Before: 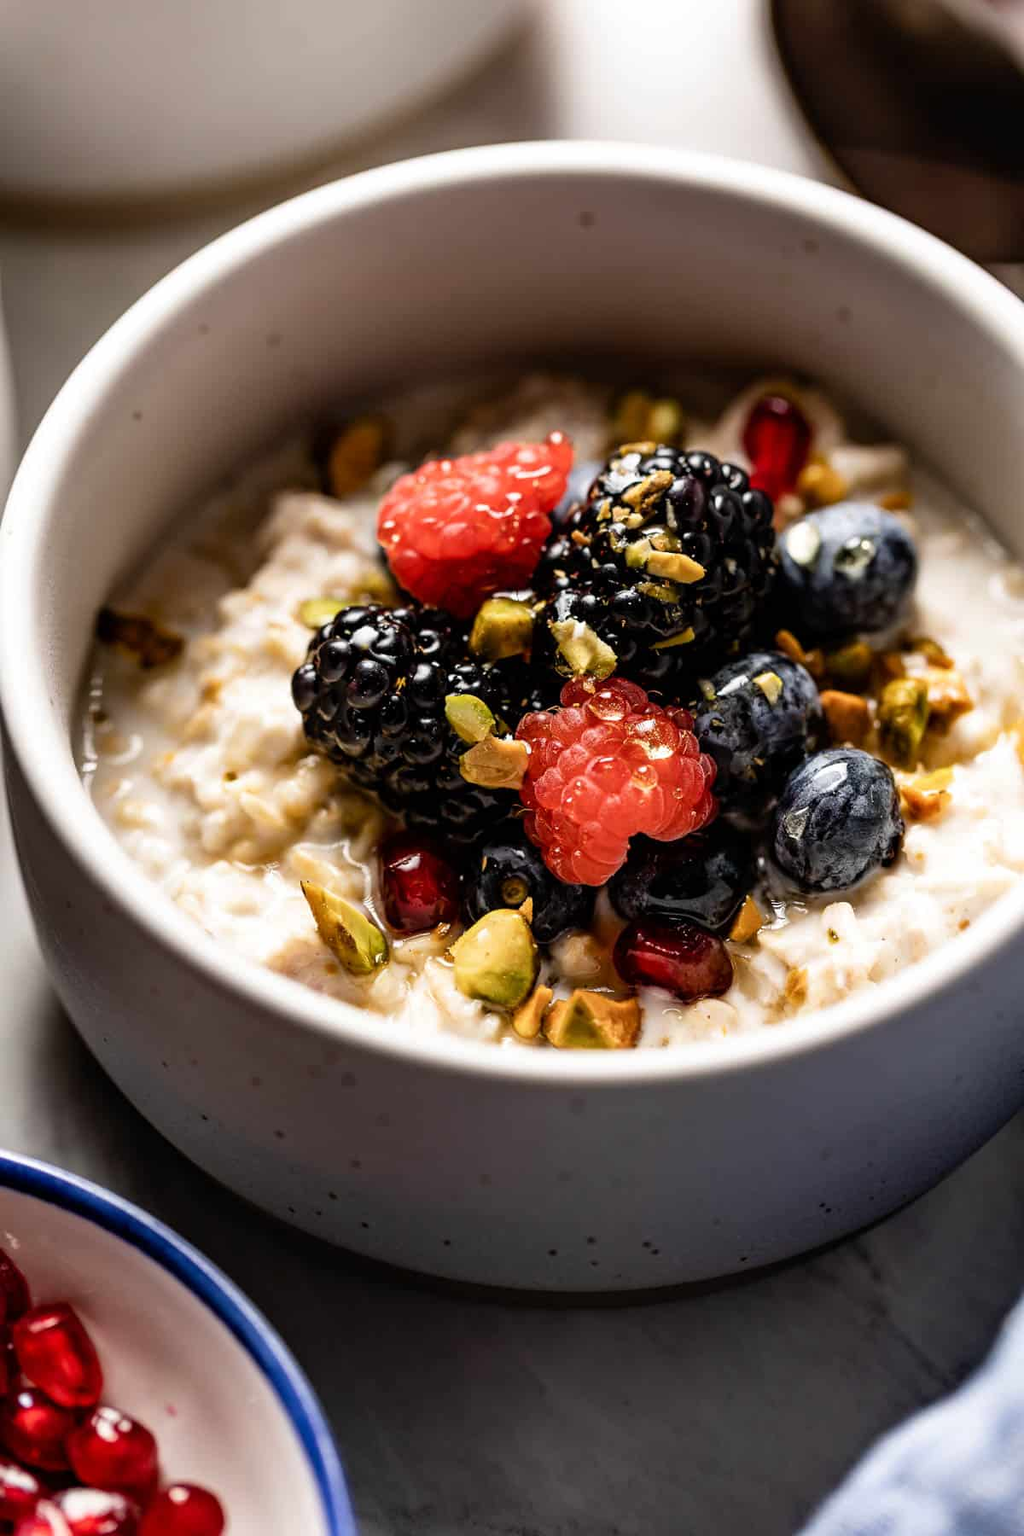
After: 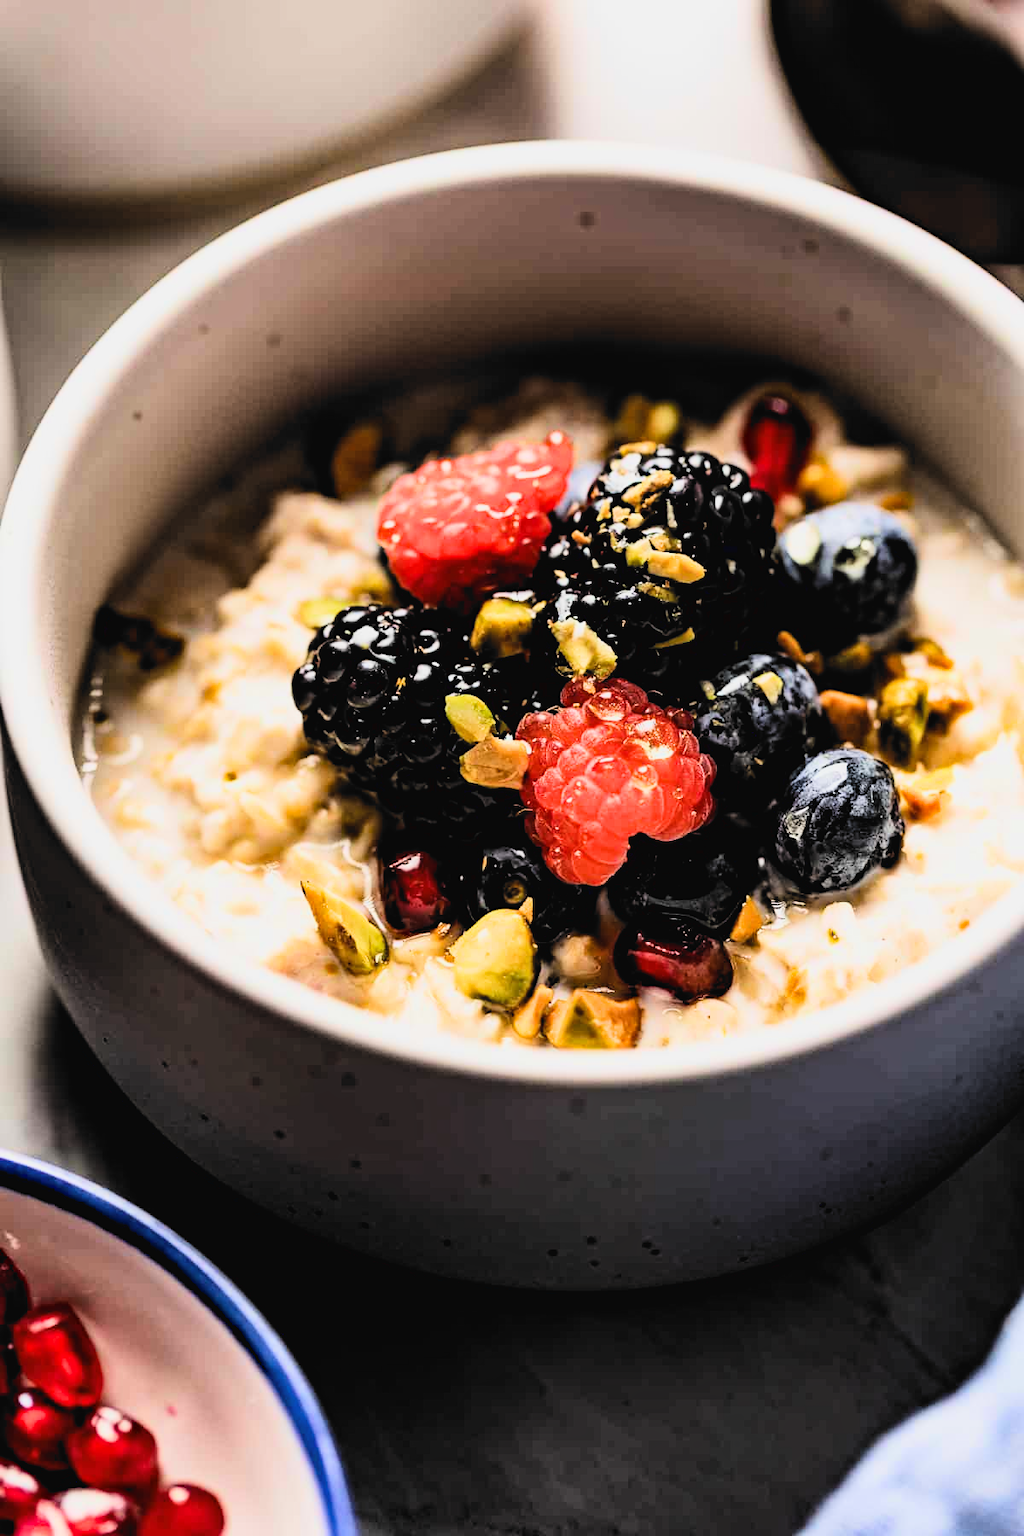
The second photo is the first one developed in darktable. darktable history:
filmic rgb: black relative exposure -5.07 EV, white relative exposure 3.97 EV, threshold 5.96 EV, hardness 2.89, contrast 1.298, highlights saturation mix -30.98%, color science v6 (2022), enable highlight reconstruction true
exposure: exposure 0.61 EV, compensate highlight preservation false
tone curve: curves: ch0 [(0, 0.023) (0.217, 0.19) (0.754, 0.801) (1, 0.977)]; ch1 [(0, 0) (0.392, 0.398) (0.5, 0.5) (0.521, 0.529) (0.56, 0.592) (1, 1)]; ch2 [(0, 0) (0.5, 0.5) (0.579, 0.561) (0.65, 0.657) (1, 1)], color space Lab, linked channels, preserve colors none
haze removal: strength 0.259, distance 0.255, compatibility mode true, adaptive false
